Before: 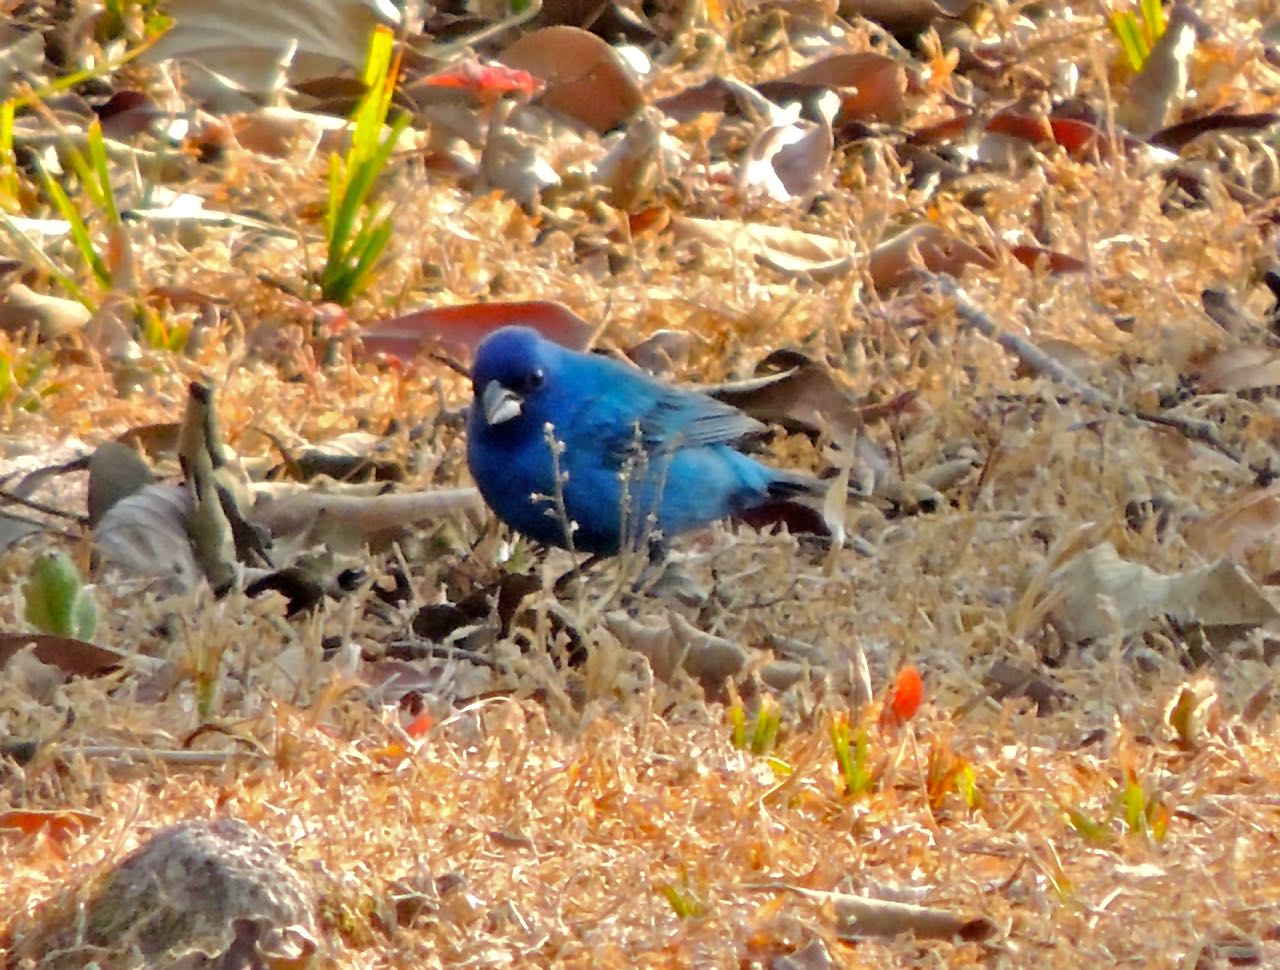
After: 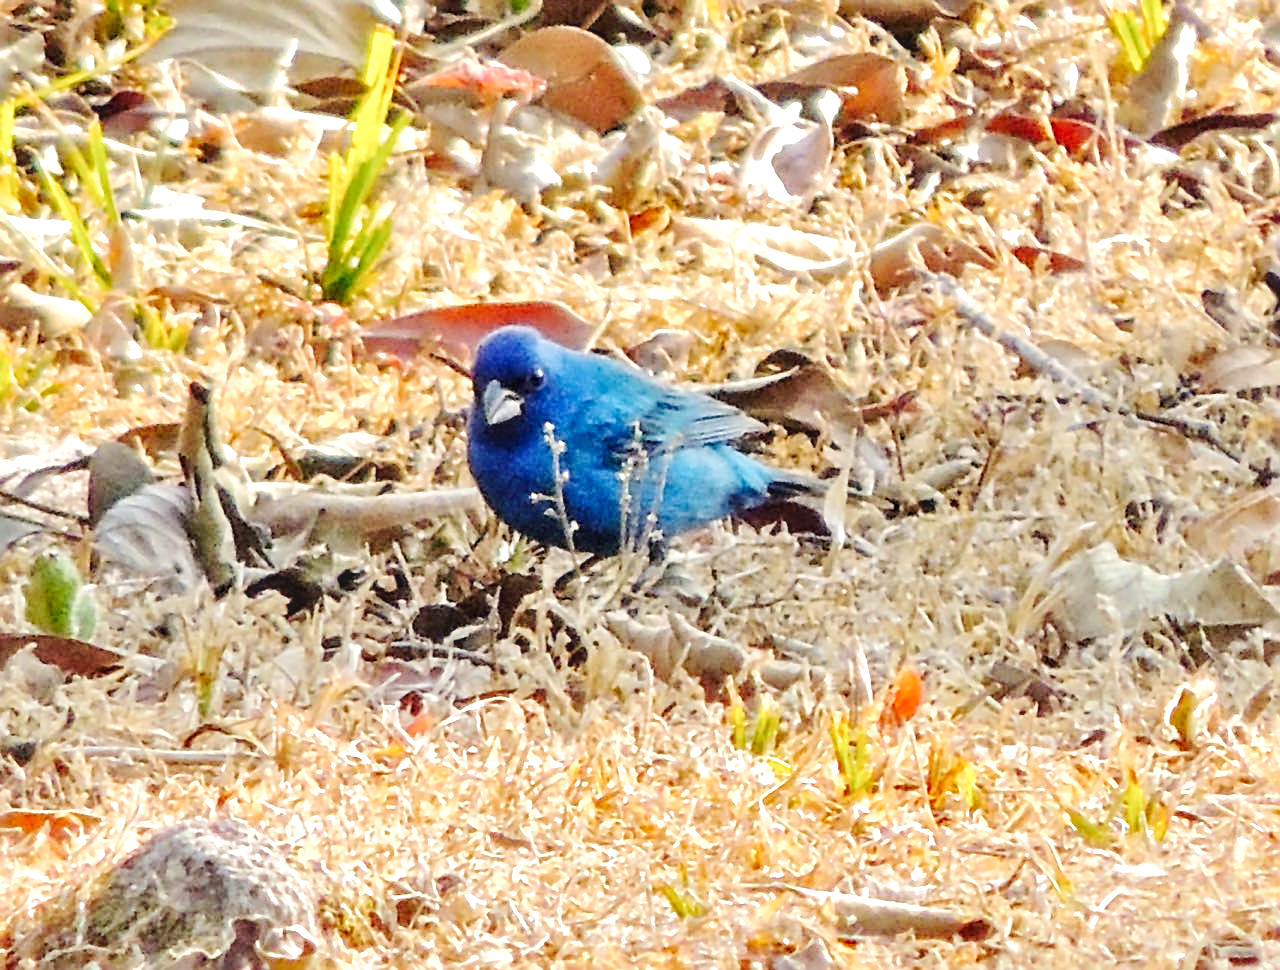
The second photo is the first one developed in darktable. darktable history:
velvia: strength 8.62%
base curve: curves: ch0 [(0, 0.007) (0.028, 0.063) (0.121, 0.311) (0.46, 0.743) (0.859, 0.957) (1, 1)], preserve colors none
sharpen: radius 2.614, amount 0.685
local contrast: highlights 61%, detail 143%, midtone range 0.427
